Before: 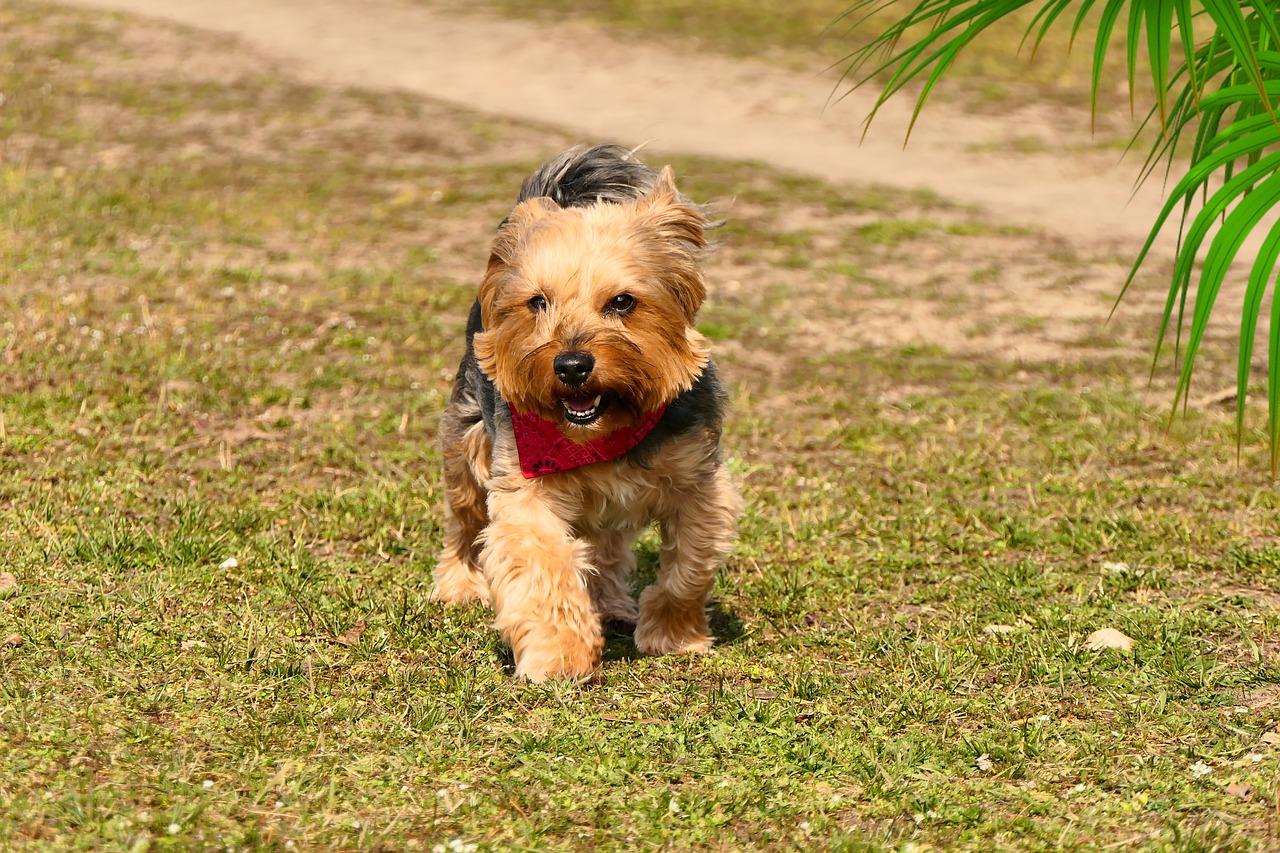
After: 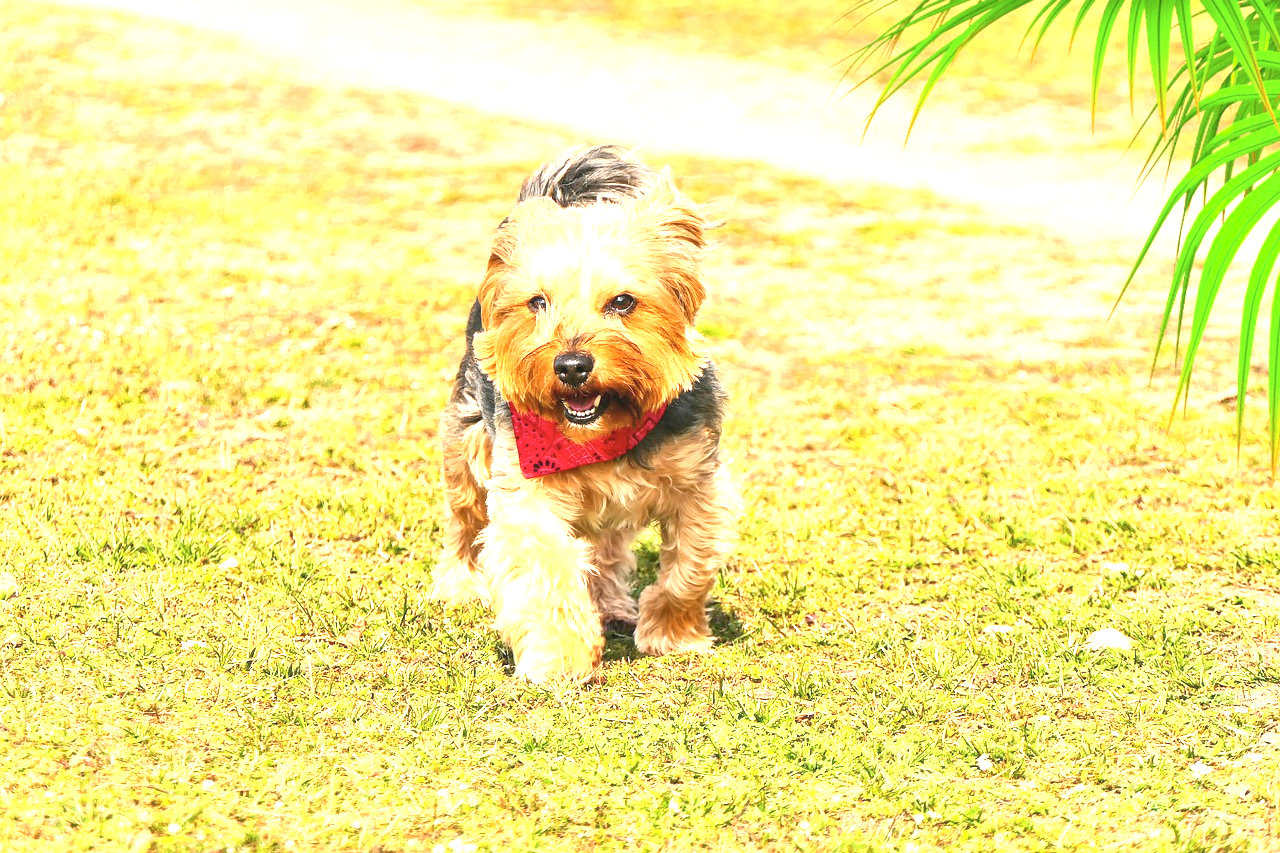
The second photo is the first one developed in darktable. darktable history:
tone curve: curves: ch0 [(0, 0) (0.003, 0.003) (0.011, 0.012) (0.025, 0.026) (0.044, 0.047) (0.069, 0.073) (0.1, 0.105) (0.136, 0.143) (0.177, 0.187) (0.224, 0.237) (0.277, 0.293) (0.335, 0.354) (0.399, 0.422) (0.468, 0.495) (0.543, 0.574) (0.623, 0.659) (0.709, 0.749) (0.801, 0.846) (0.898, 0.932) (1, 1)], color space Lab, independent channels, preserve colors none
local contrast: detail 110%
exposure: black level correction 0, exposure 1.87 EV, compensate highlight preservation false
